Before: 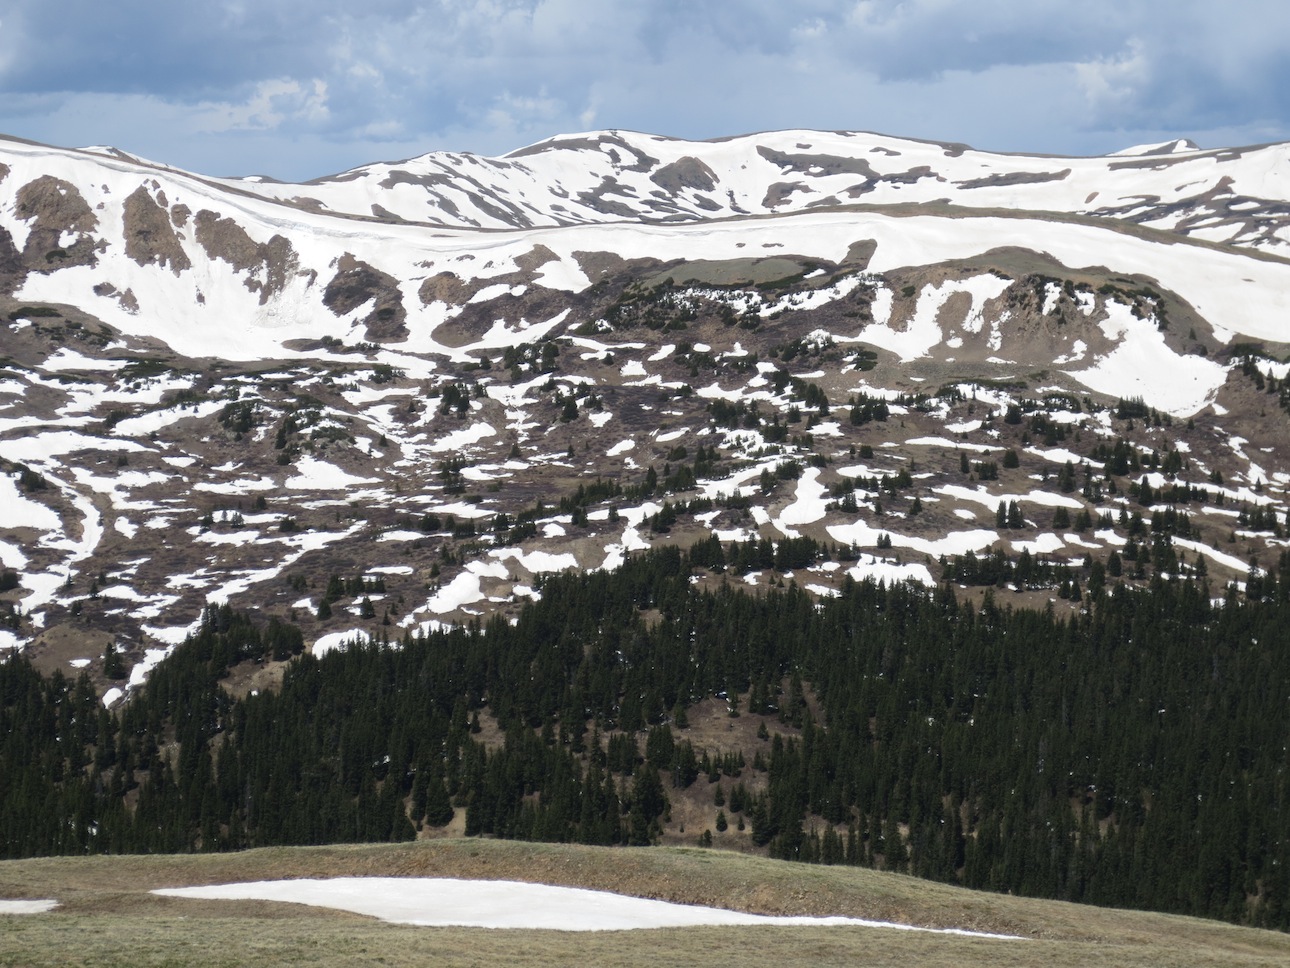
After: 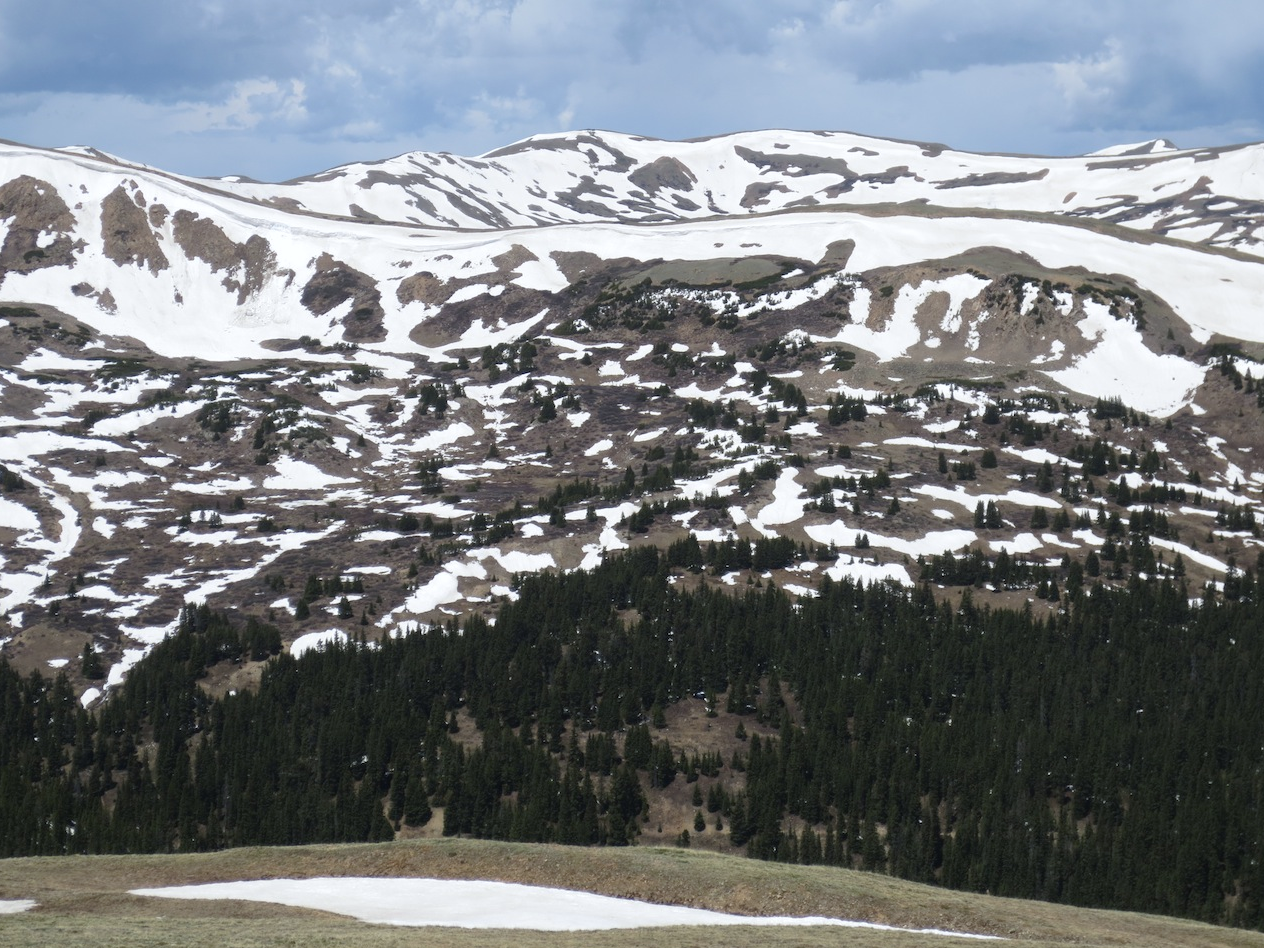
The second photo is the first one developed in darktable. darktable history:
crop: left 1.743%, right 0.268%, bottom 2.011%
color balance rgb: on, module defaults
white balance: red 0.988, blue 1.017
